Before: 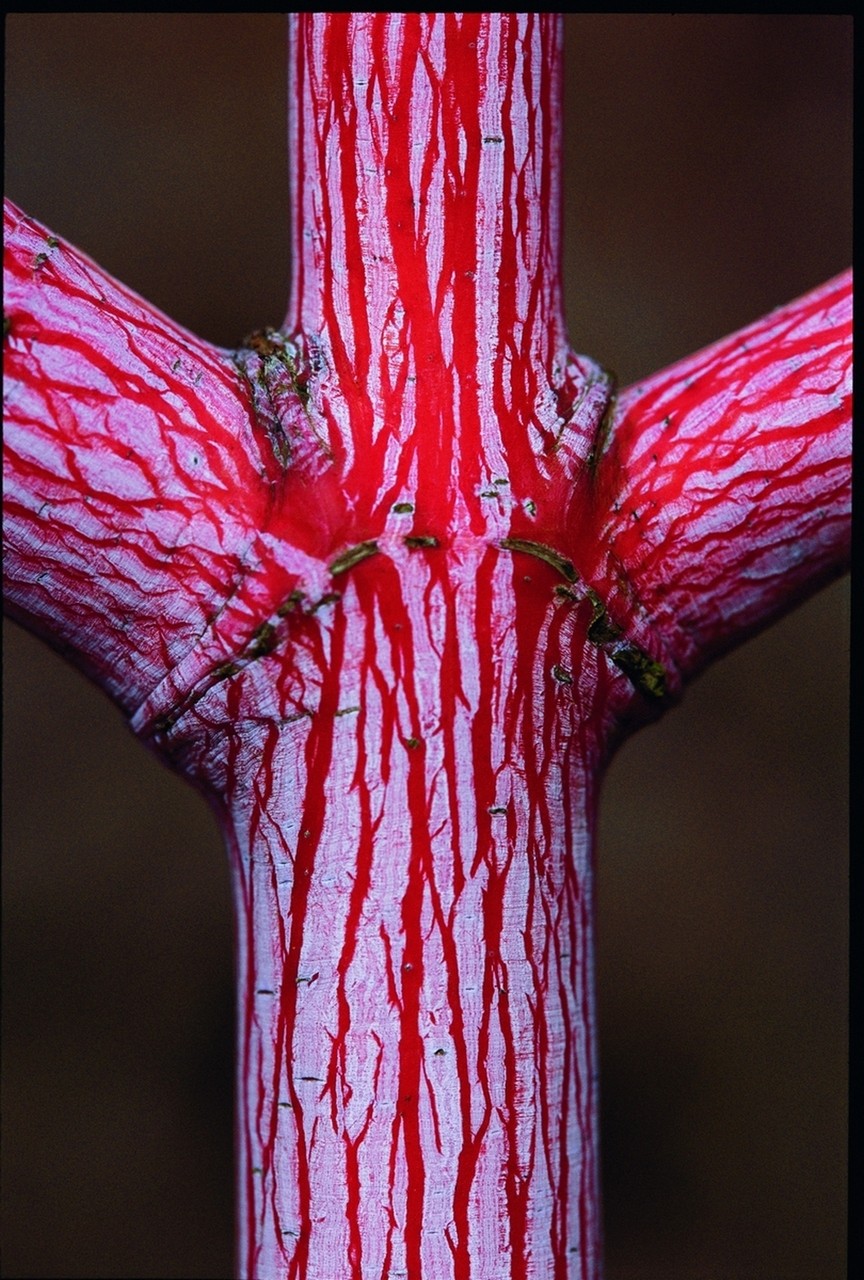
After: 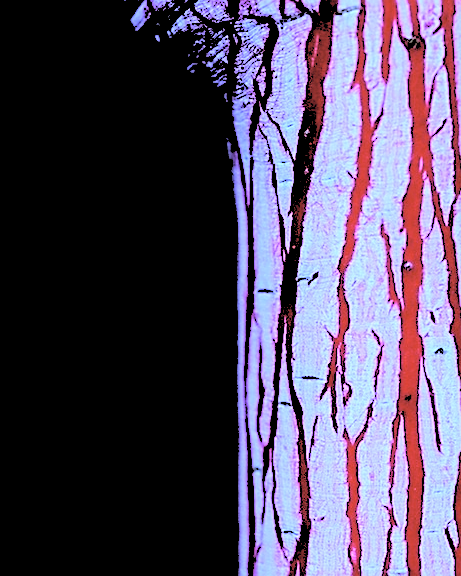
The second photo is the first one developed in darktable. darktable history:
white balance: red 0.766, blue 1.537
tone equalizer: -8 EV -0.417 EV, -7 EV -0.389 EV, -6 EV -0.333 EV, -5 EV -0.222 EV, -3 EV 0.222 EV, -2 EV 0.333 EV, -1 EV 0.389 EV, +0 EV 0.417 EV, edges refinement/feathering 500, mask exposure compensation -1.57 EV, preserve details no
rgb levels: levels [[0.027, 0.429, 0.996], [0, 0.5, 1], [0, 0.5, 1]]
crop and rotate: top 54.778%, right 46.61%, bottom 0.159%
contrast brightness saturation: brightness 0.28
sharpen: radius 1.864, amount 0.398, threshold 1.271
